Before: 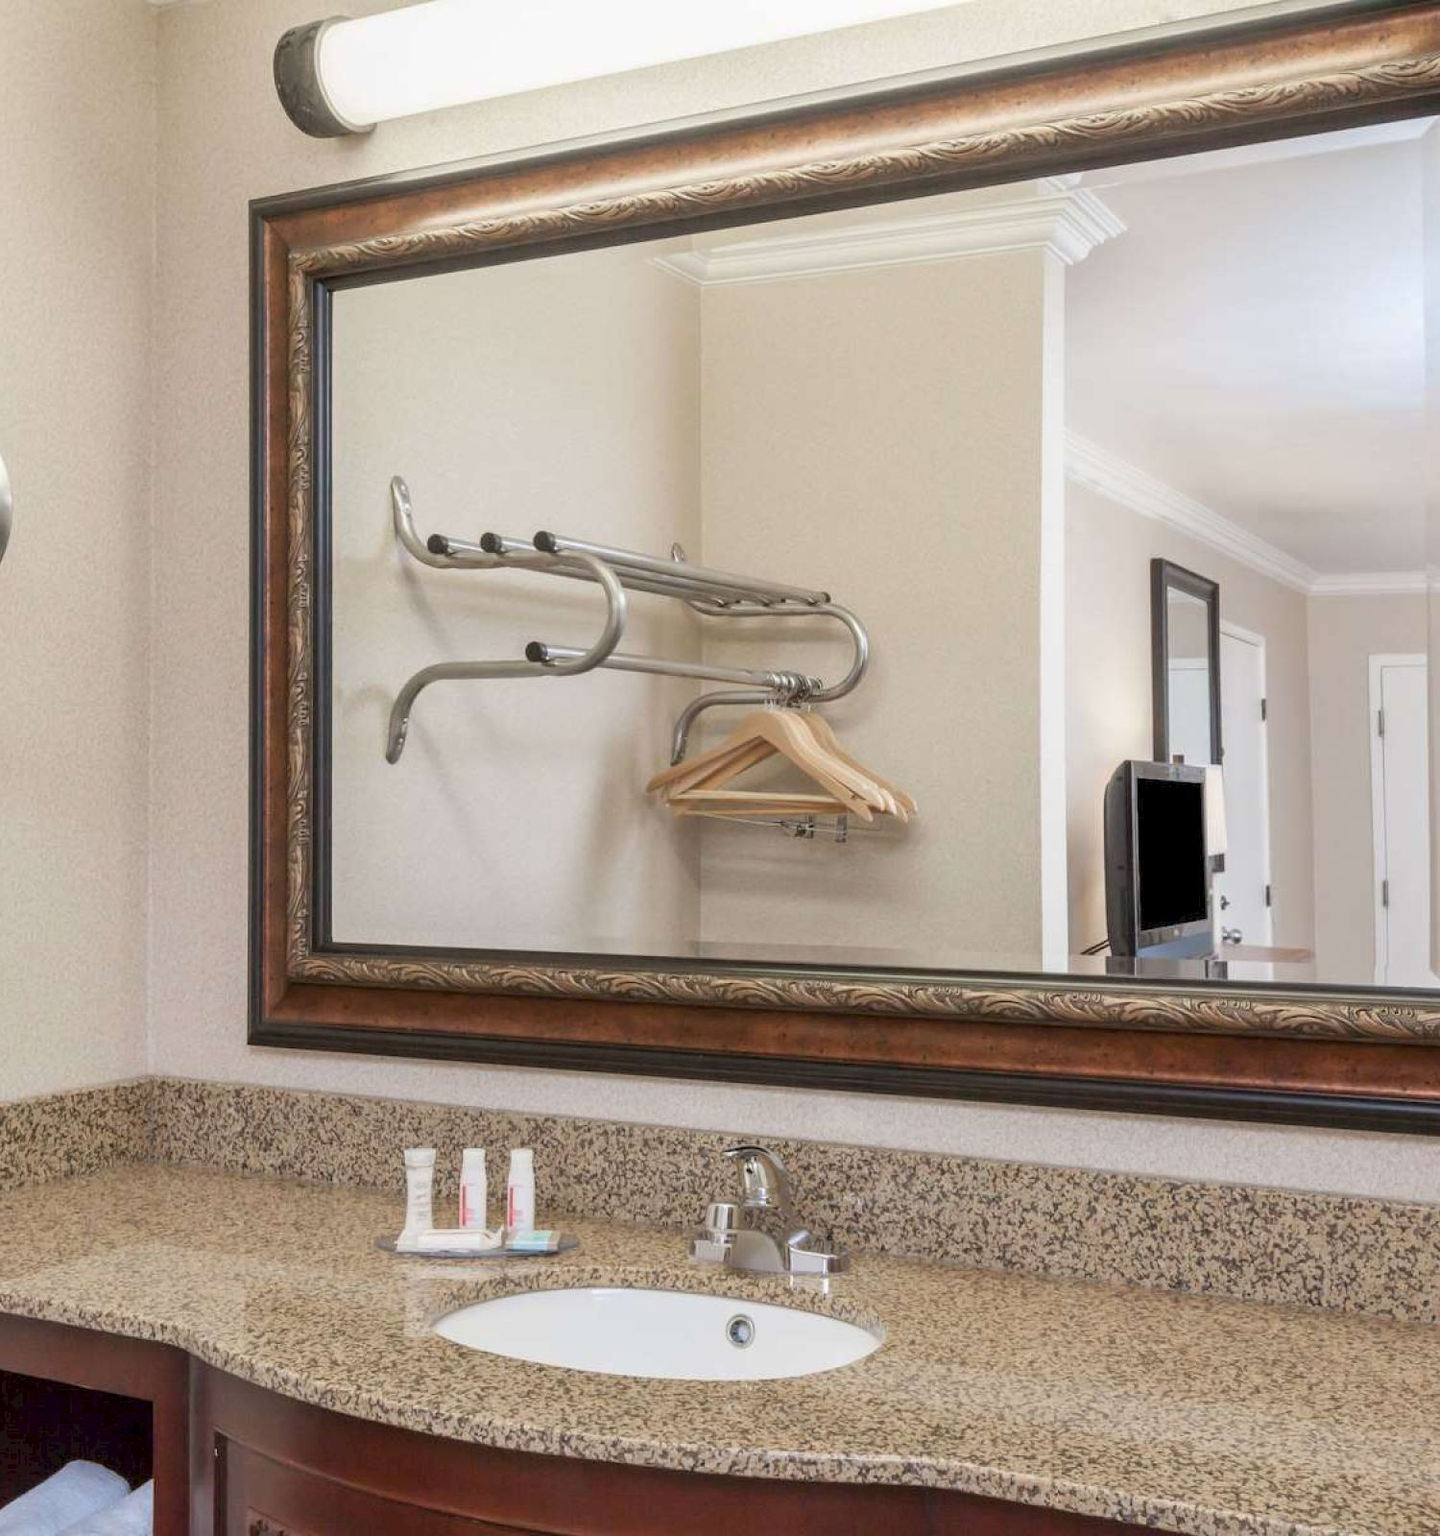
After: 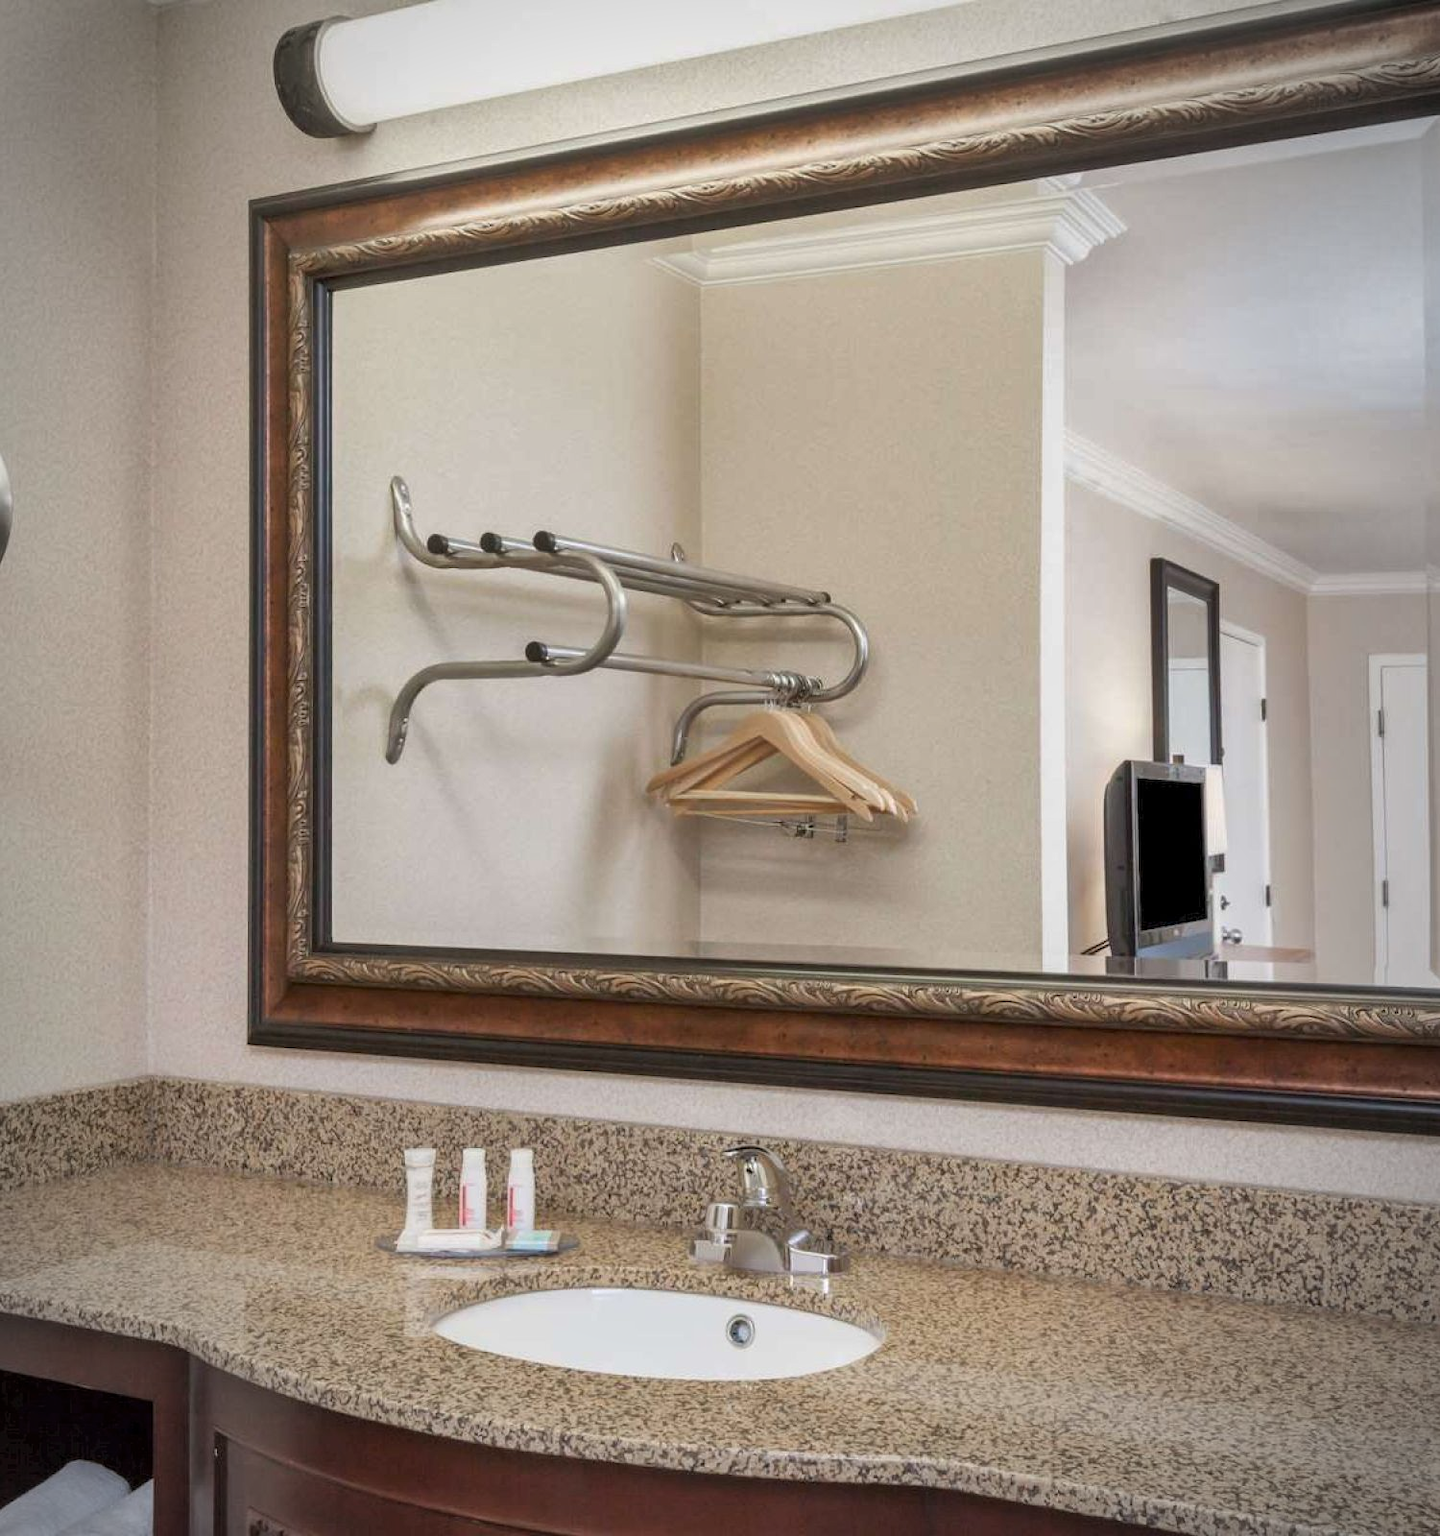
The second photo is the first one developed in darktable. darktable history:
vignetting: automatic ratio true
shadows and highlights: low approximation 0.01, soften with gaussian
